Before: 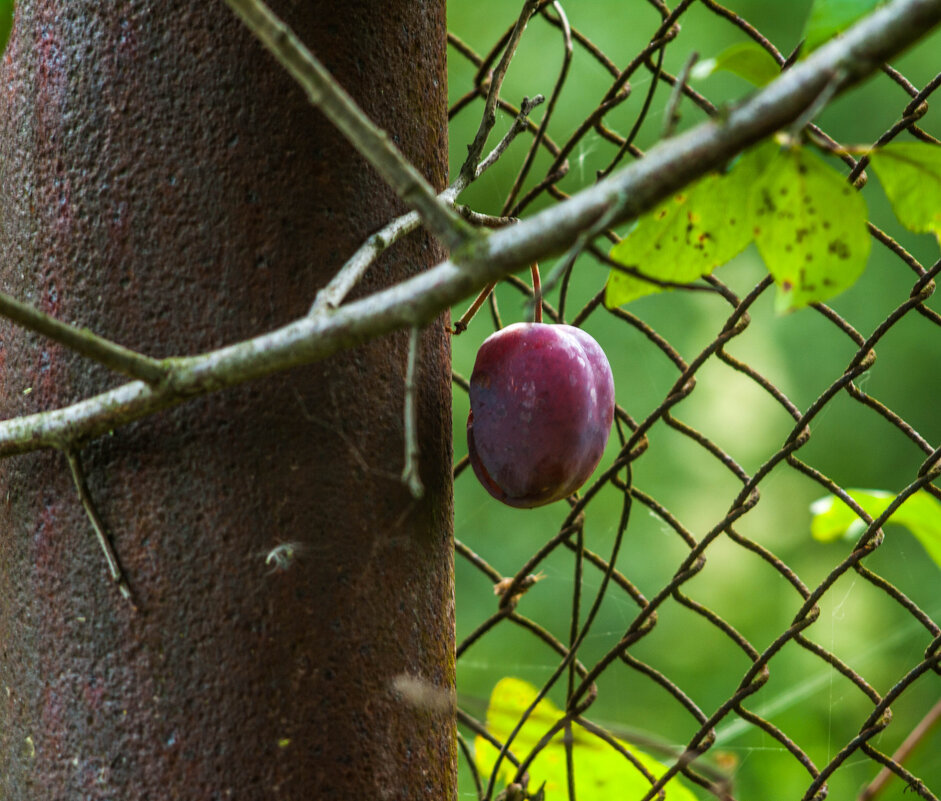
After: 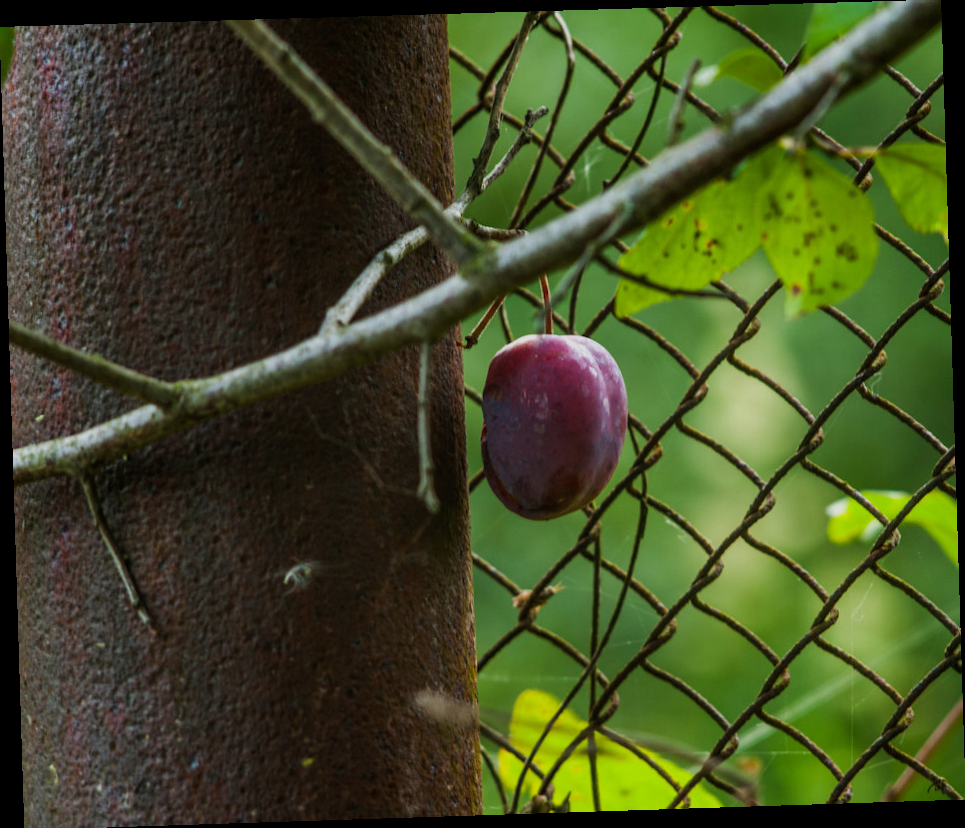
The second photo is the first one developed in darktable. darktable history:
rotate and perspective: rotation -1.77°, lens shift (horizontal) 0.004, automatic cropping off
crop: bottom 0.071%
exposure: exposure -0.462 EV, compensate highlight preservation false
